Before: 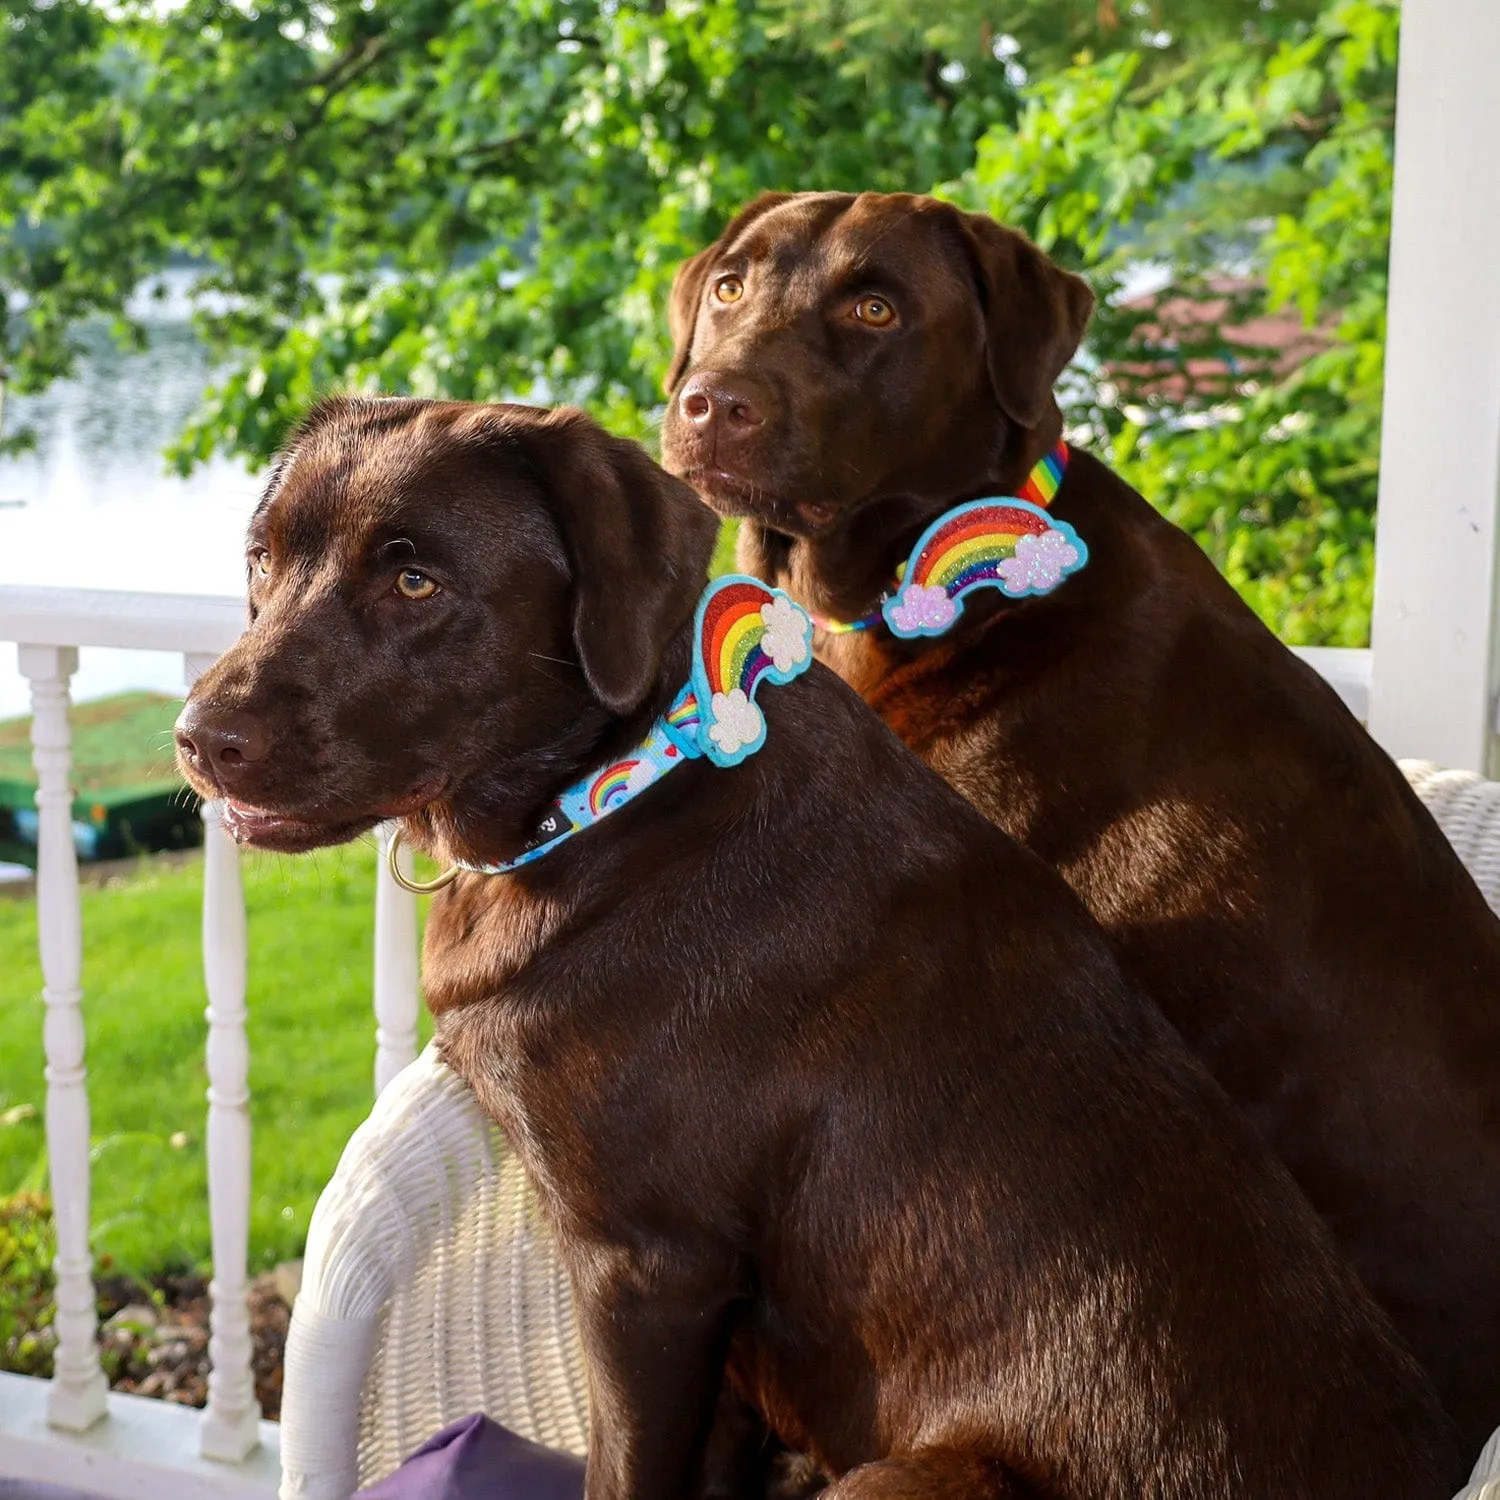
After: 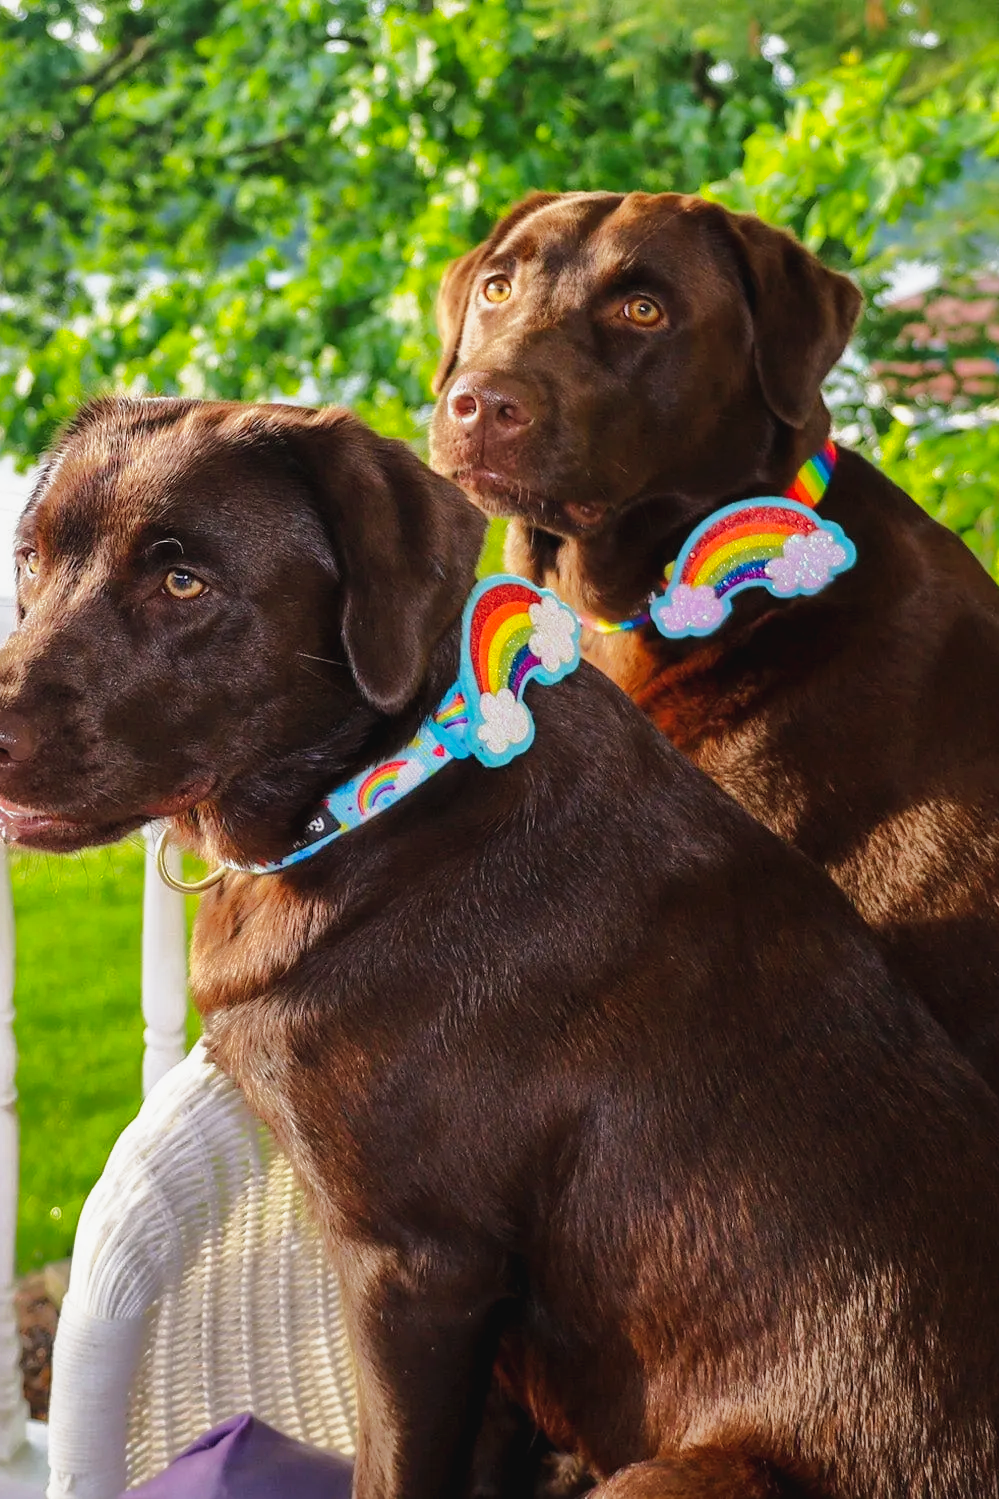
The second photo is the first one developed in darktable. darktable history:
tone curve: curves: ch0 [(0.003, 0.029) (0.202, 0.232) (0.46, 0.56) (0.611, 0.739) (0.843, 0.941) (1, 0.99)]; ch1 [(0, 0) (0.35, 0.356) (0.45, 0.453) (0.508, 0.515) (0.617, 0.601) (1, 1)]; ch2 [(0, 0) (0.456, 0.469) (0.5, 0.5) (0.556, 0.566) (0.635, 0.642) (1, 1)], preserve colors none
crop and rotate: left 15.595%, right 17.741%
shadows and highlights: shadows 25, highlights -69.79
exposure: black level correction 0.001, compensate highlight preservation false
